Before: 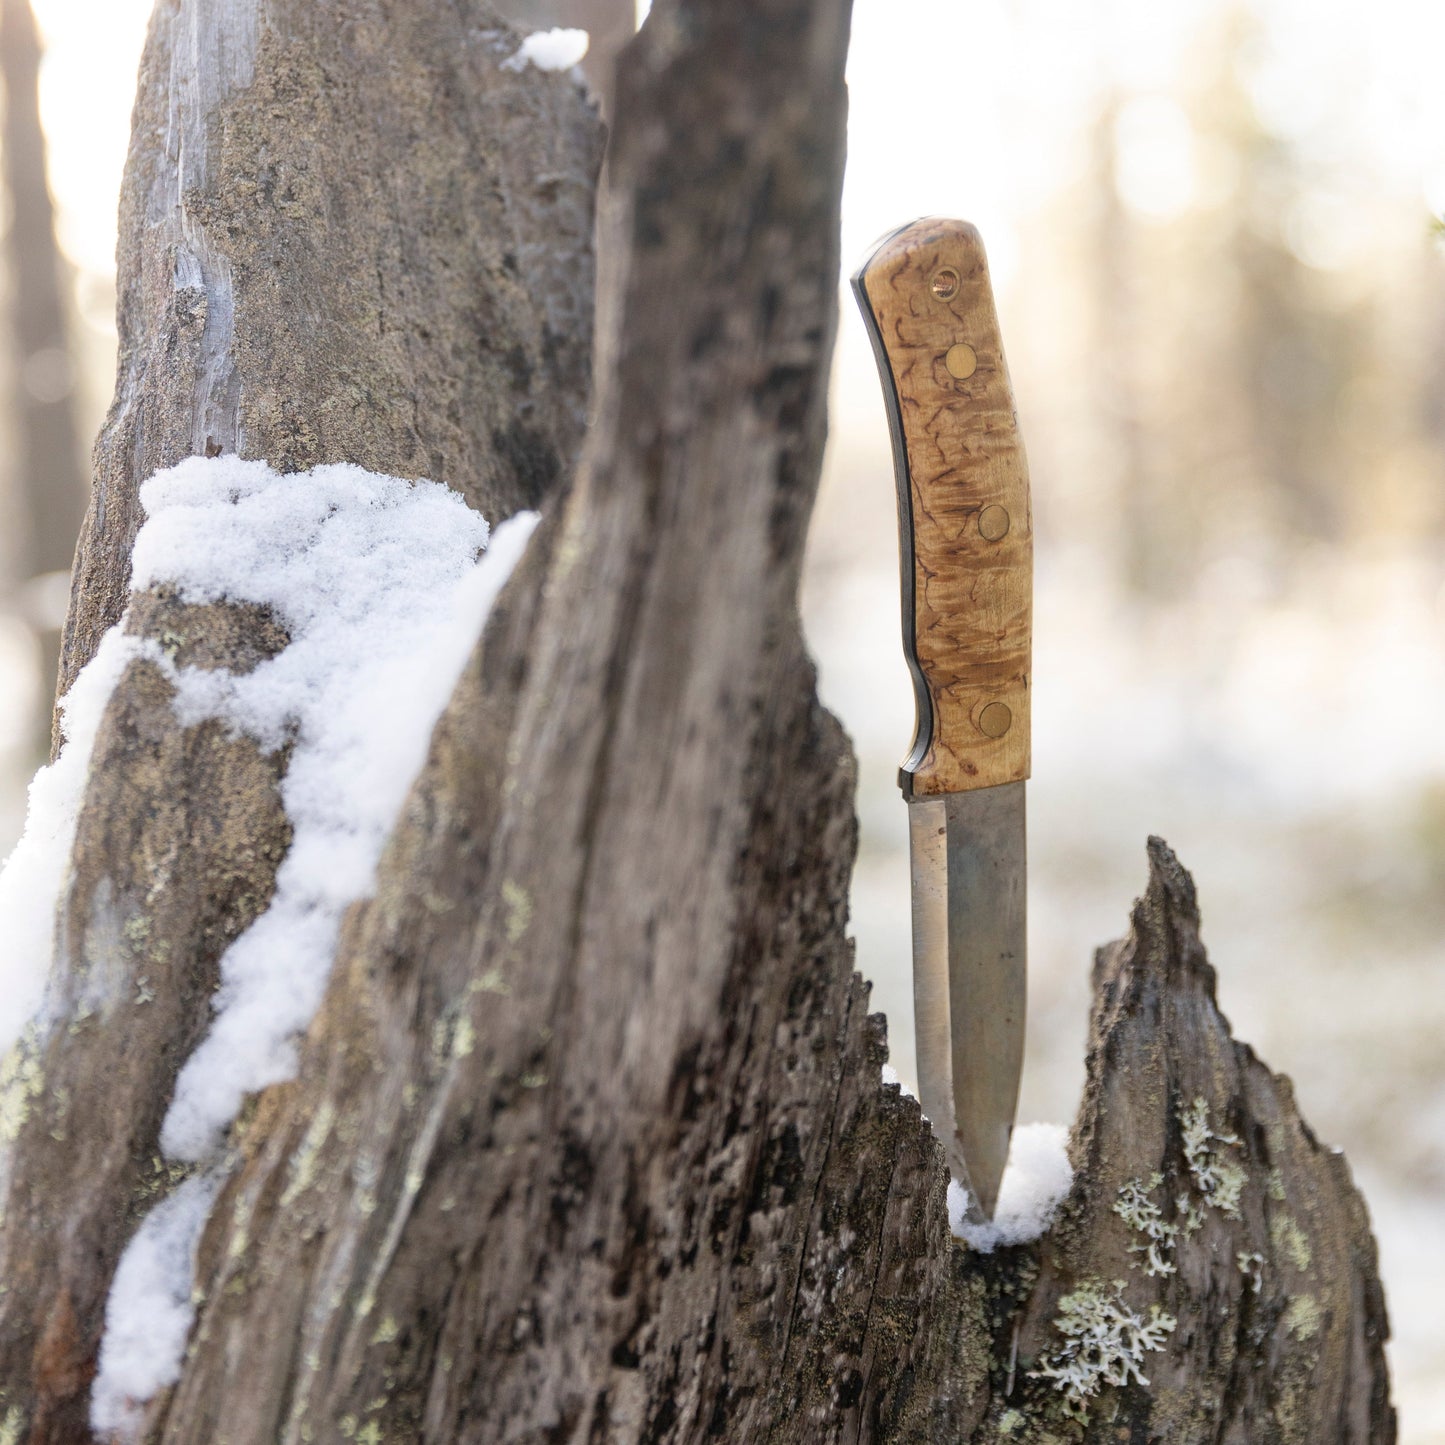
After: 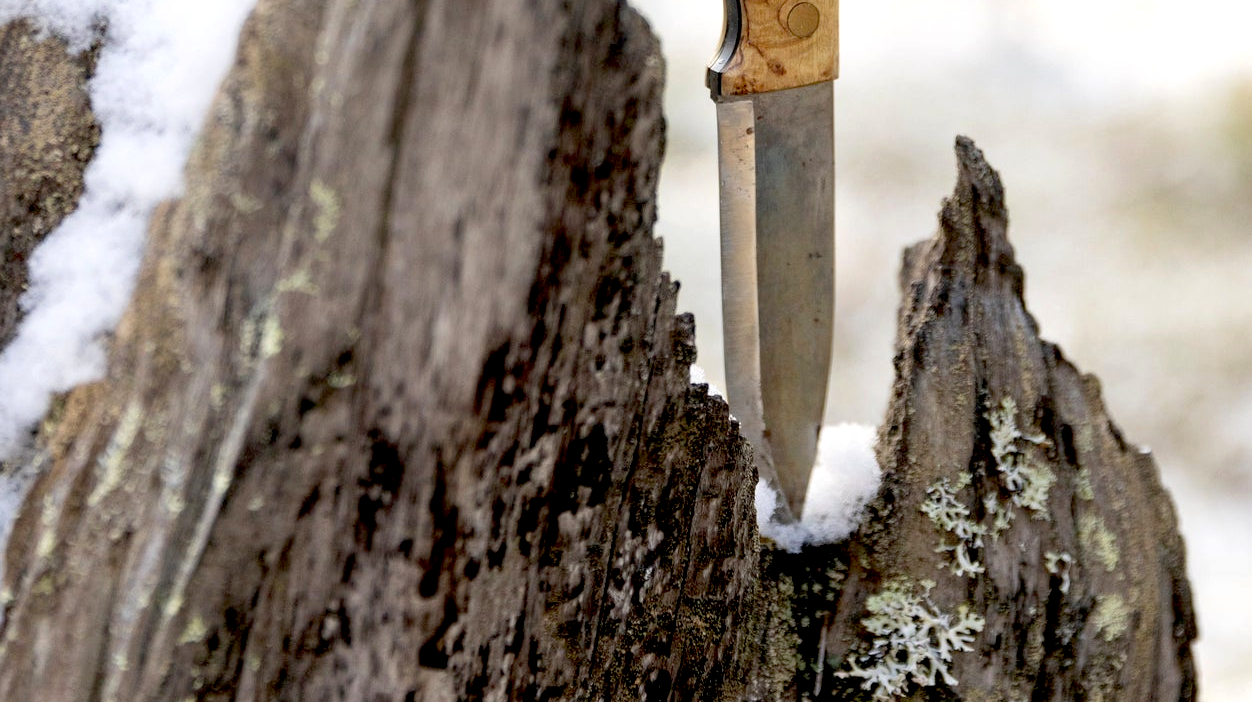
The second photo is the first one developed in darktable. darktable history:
exposure: black level correction 0.026, exposure 0.185 EV, compensate highlight preservation false
crop and rotate: left 13.29%, top 48.451%, bottom 2.919%
